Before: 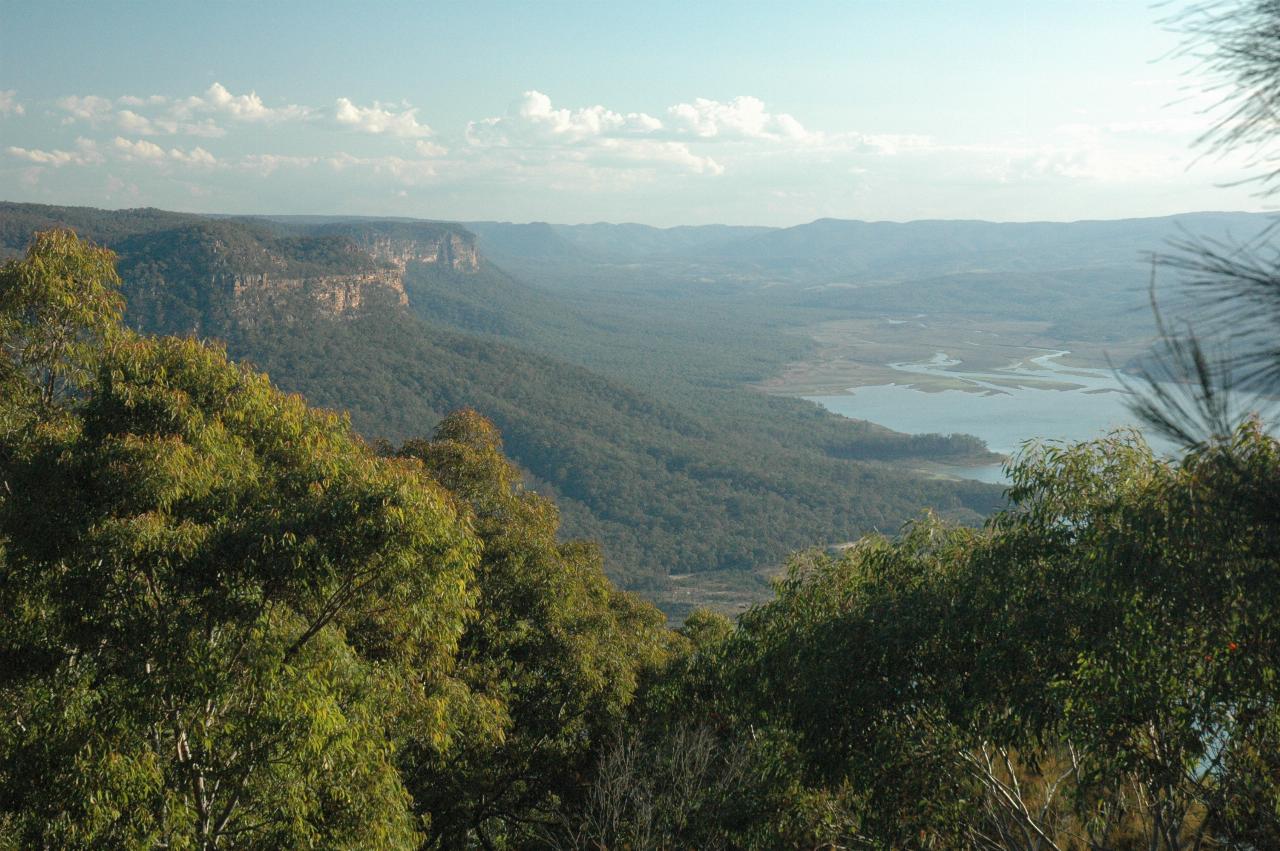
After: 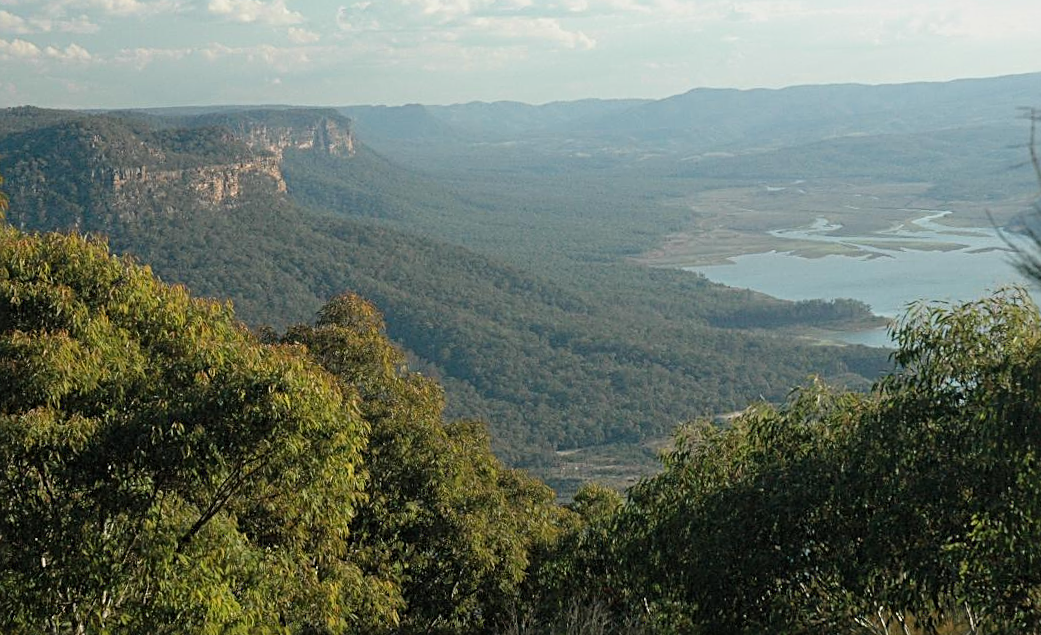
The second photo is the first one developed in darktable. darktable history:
crop: left 9.712%, top 16.928%, right 10.845%, bottom 12.332%
sharpen: radius 3.119
filmic rgb: black relative exposure -11.35 EV, white relative exposure 3.22 EV, hardness 6.76, color science v6 (2022)
white balance: emerald 1
rotate and perspective: rotation -2.22°, lens shift (horizontal) -0.022, automatic cropping off
